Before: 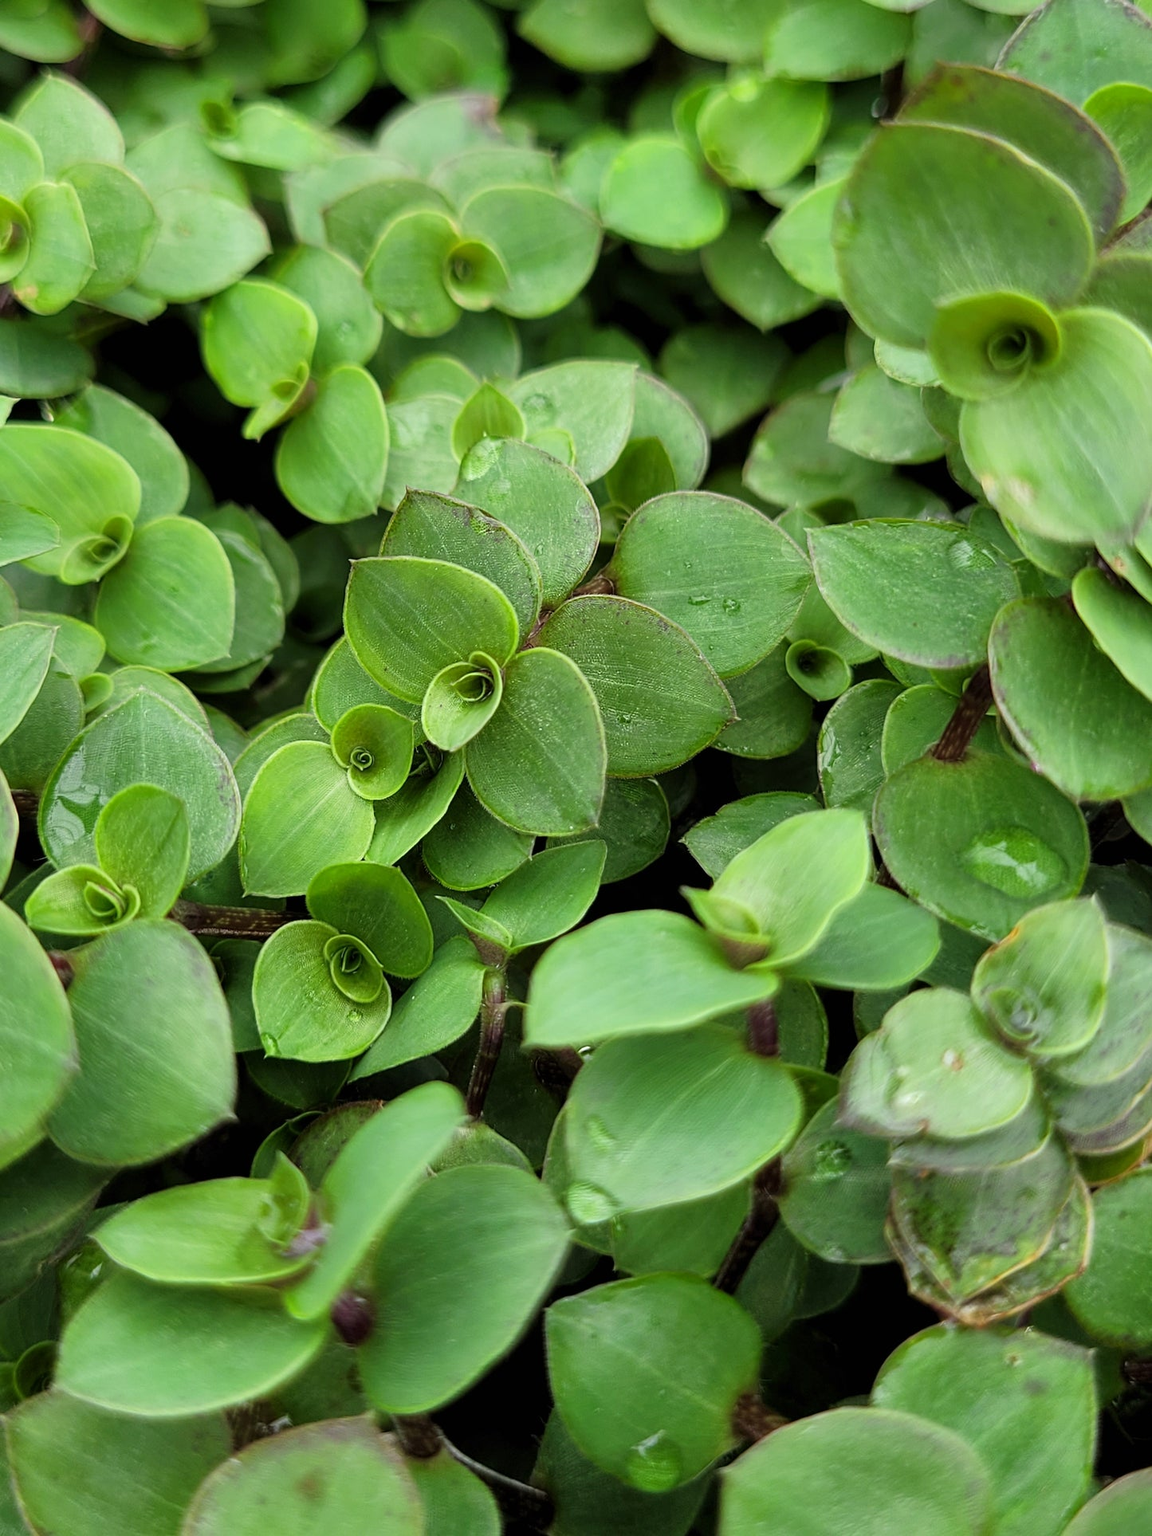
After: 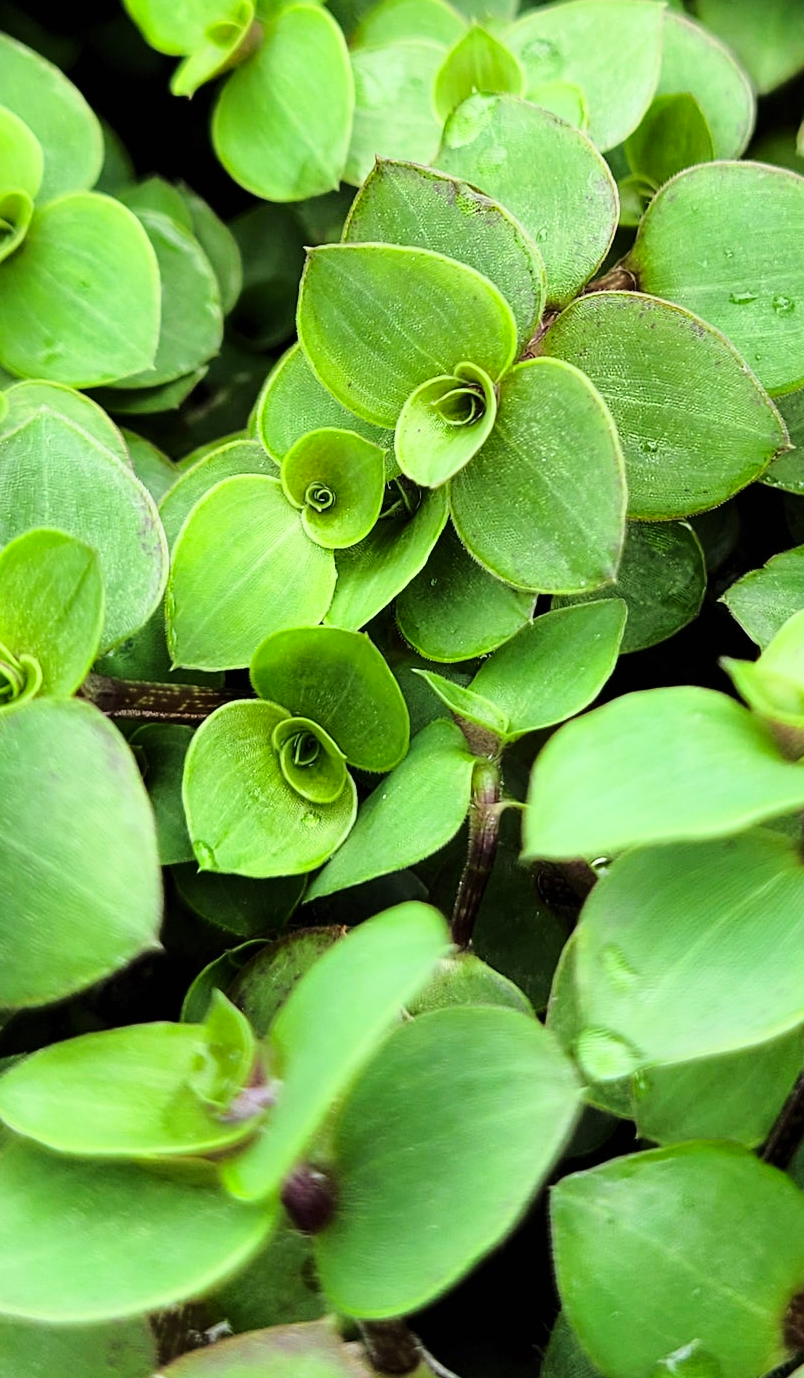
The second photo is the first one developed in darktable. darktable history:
base curve: curves: ch0 [(0, 0) (0.028, 0.03) (0.121, 0.232) (0.46, 0.748) (0.859, 0.968) (1, 1)]
crop: left 9.328%, top 23.64%, right 35.018%, bottom 4.801%
color balance rgb: perceptual saturation grading › global saturation 3.821%, global vibrance 9.606%
